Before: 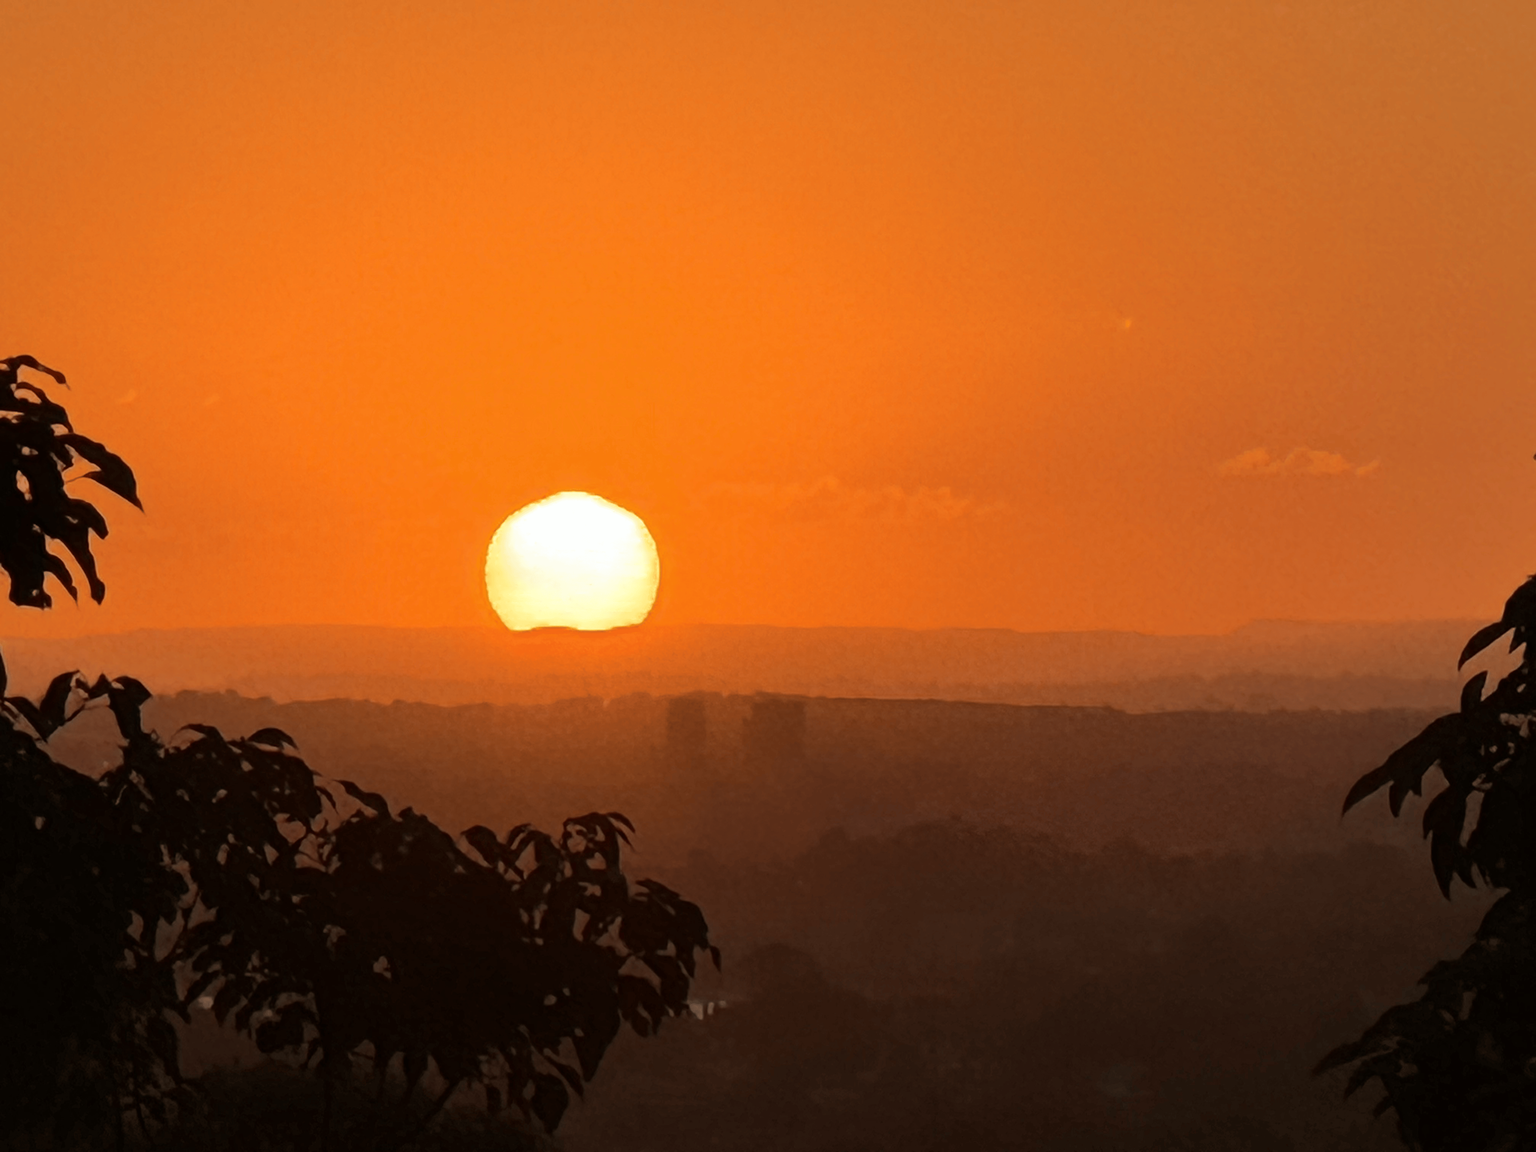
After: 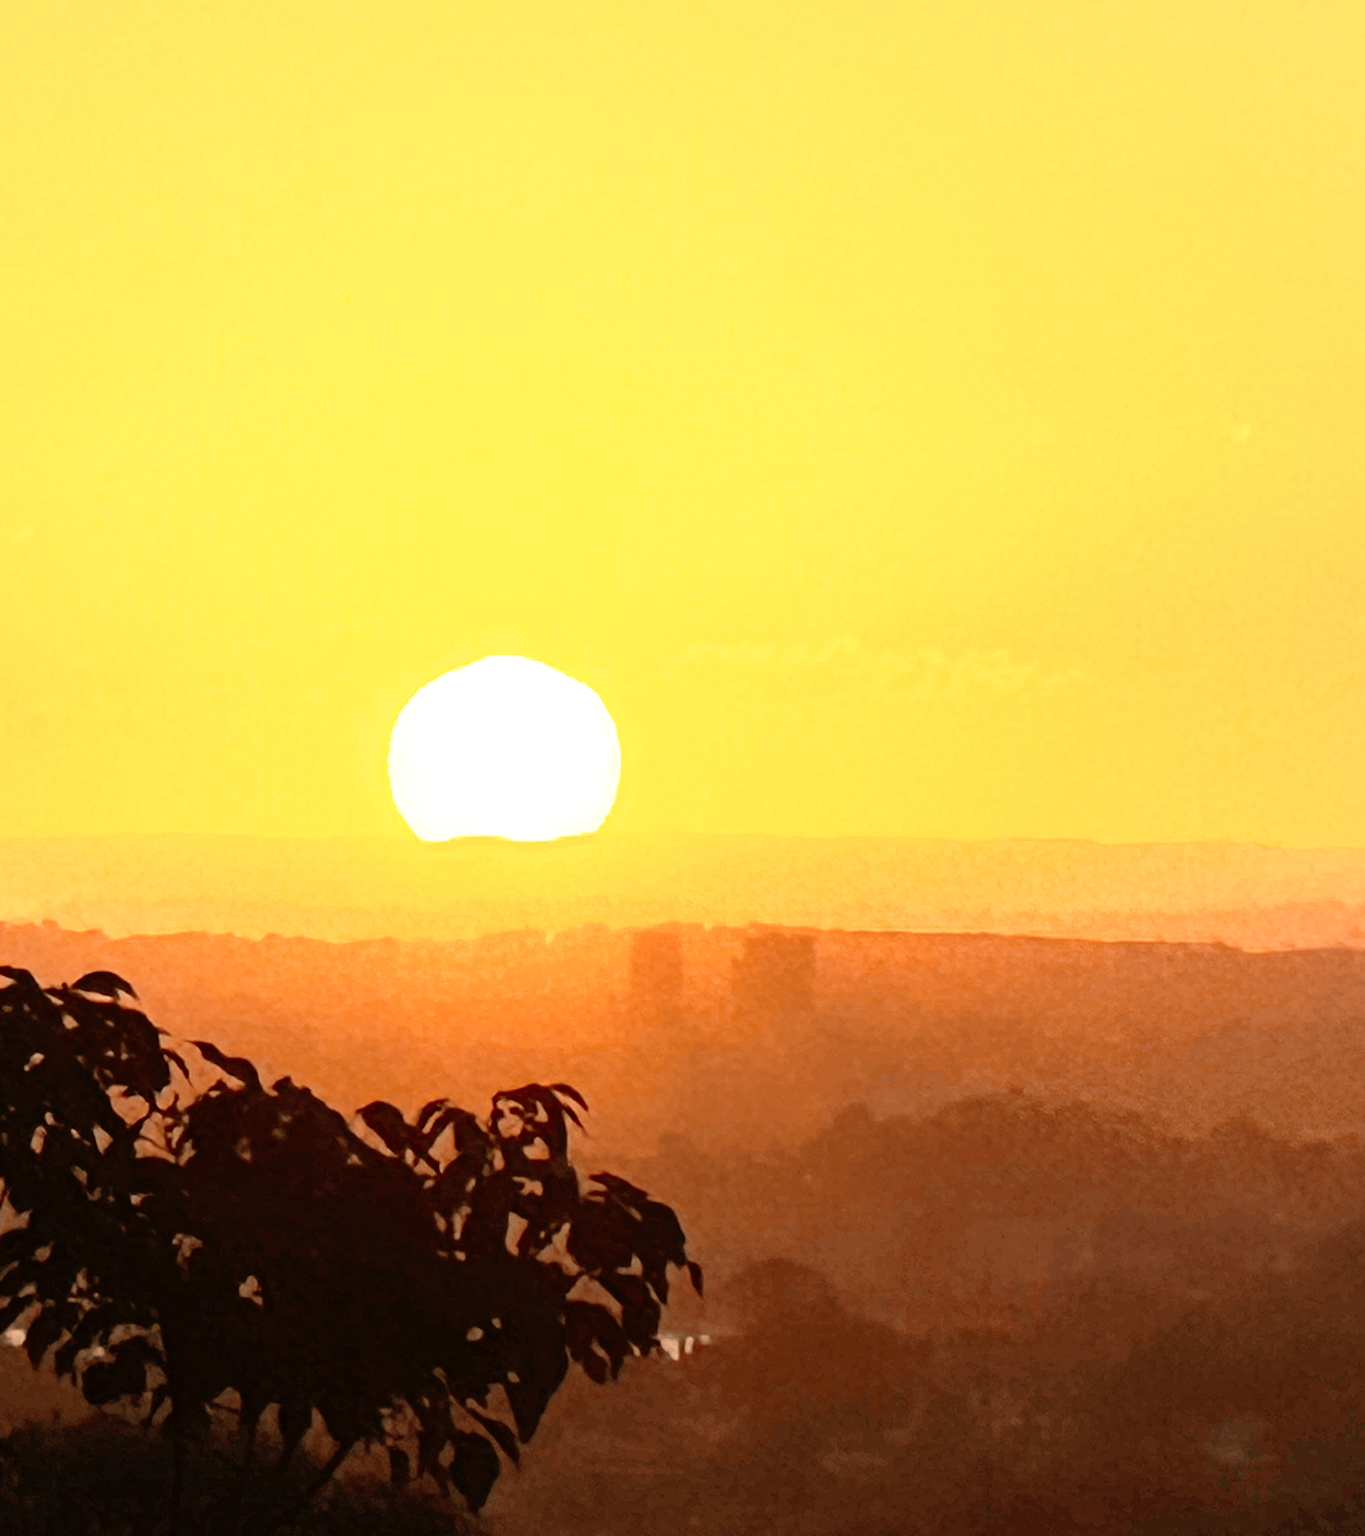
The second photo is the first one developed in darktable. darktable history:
exposure: black level correction 0, exposure 1 EV, compensate highlight preservation false
base curve: curves: ch0 [(0, 0) (0.012, 0.01) (0.073, 0.168) (0.31, 0.711) (0.645, 0.957) (1, 1)], preserve colors none
crop and rotate: left 12.673%, right 20.66%
